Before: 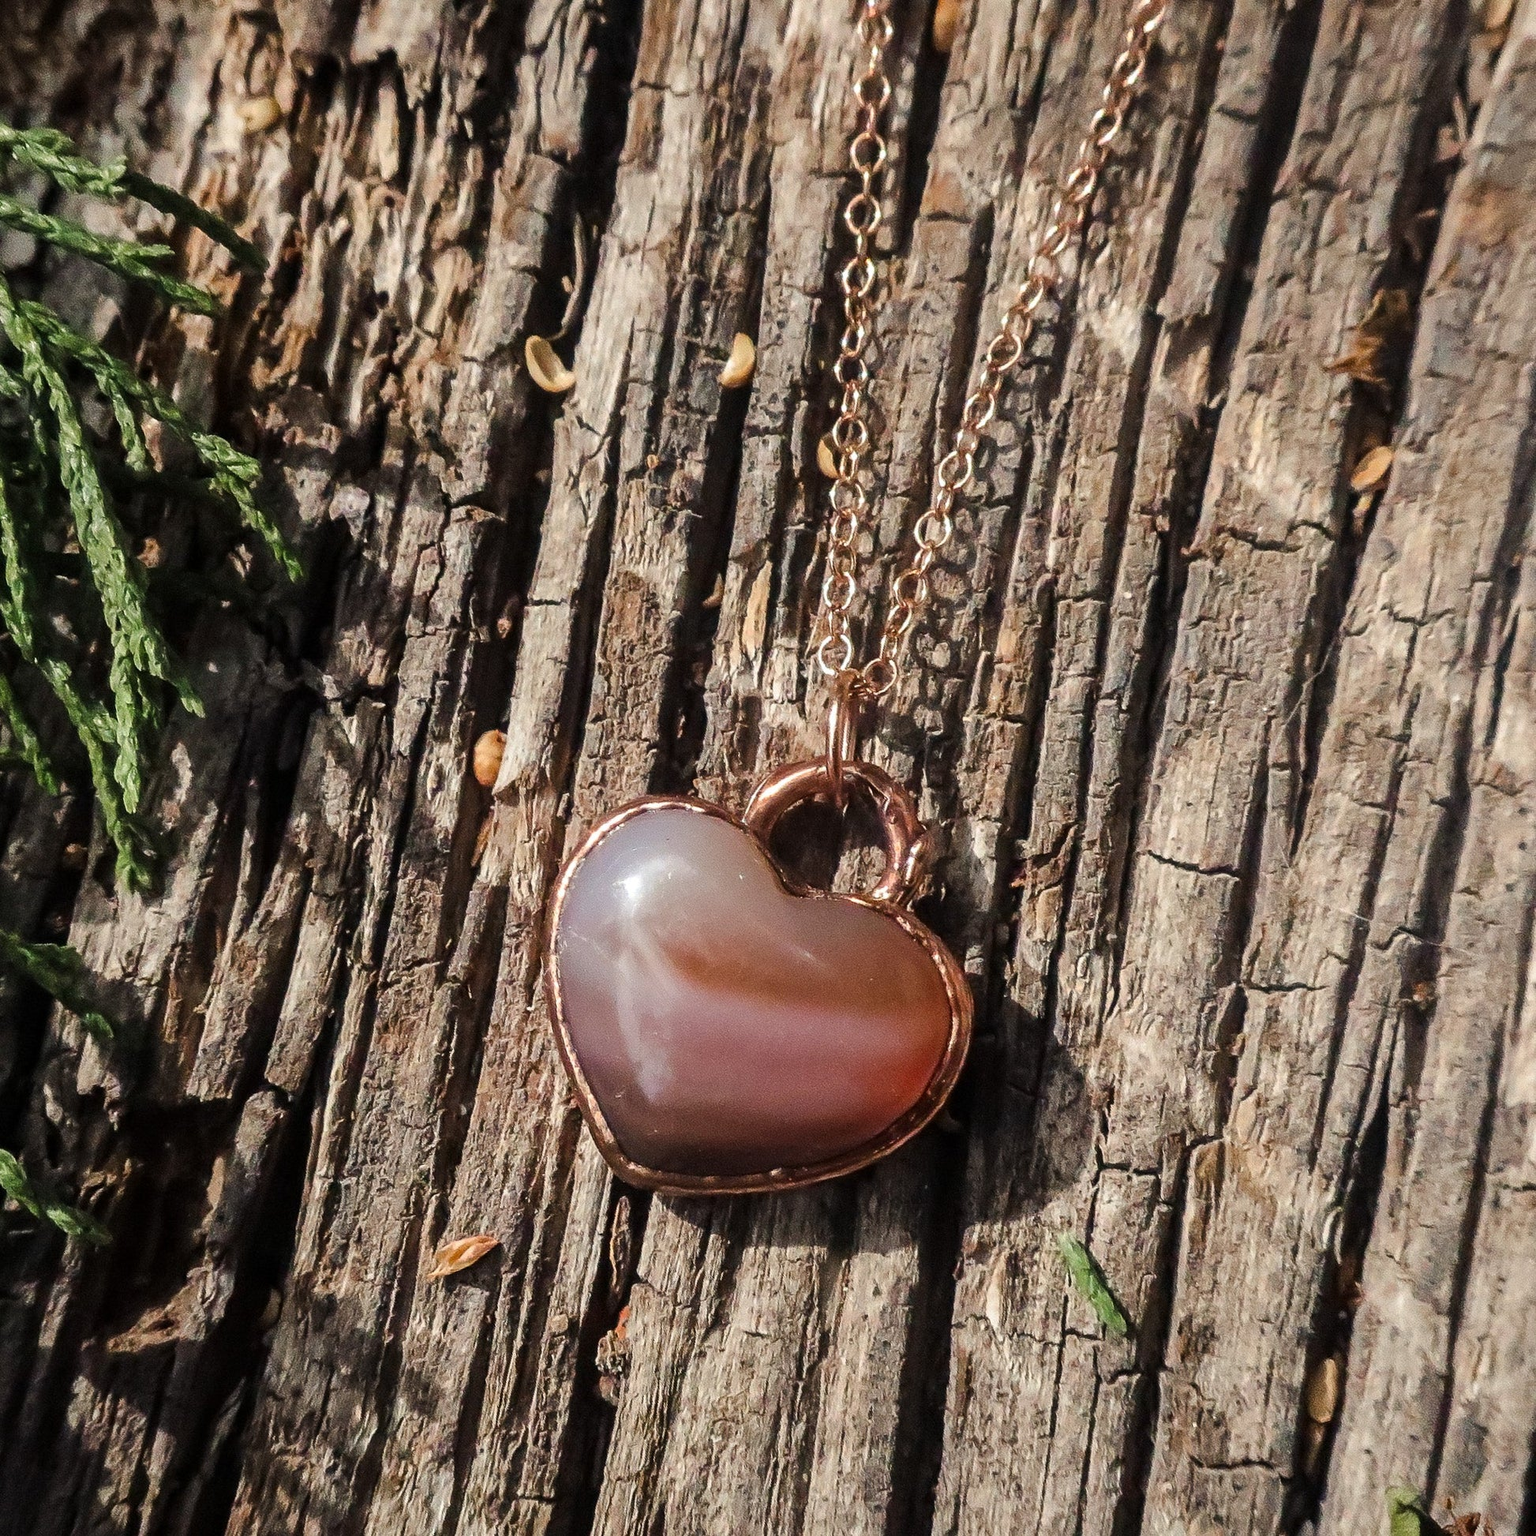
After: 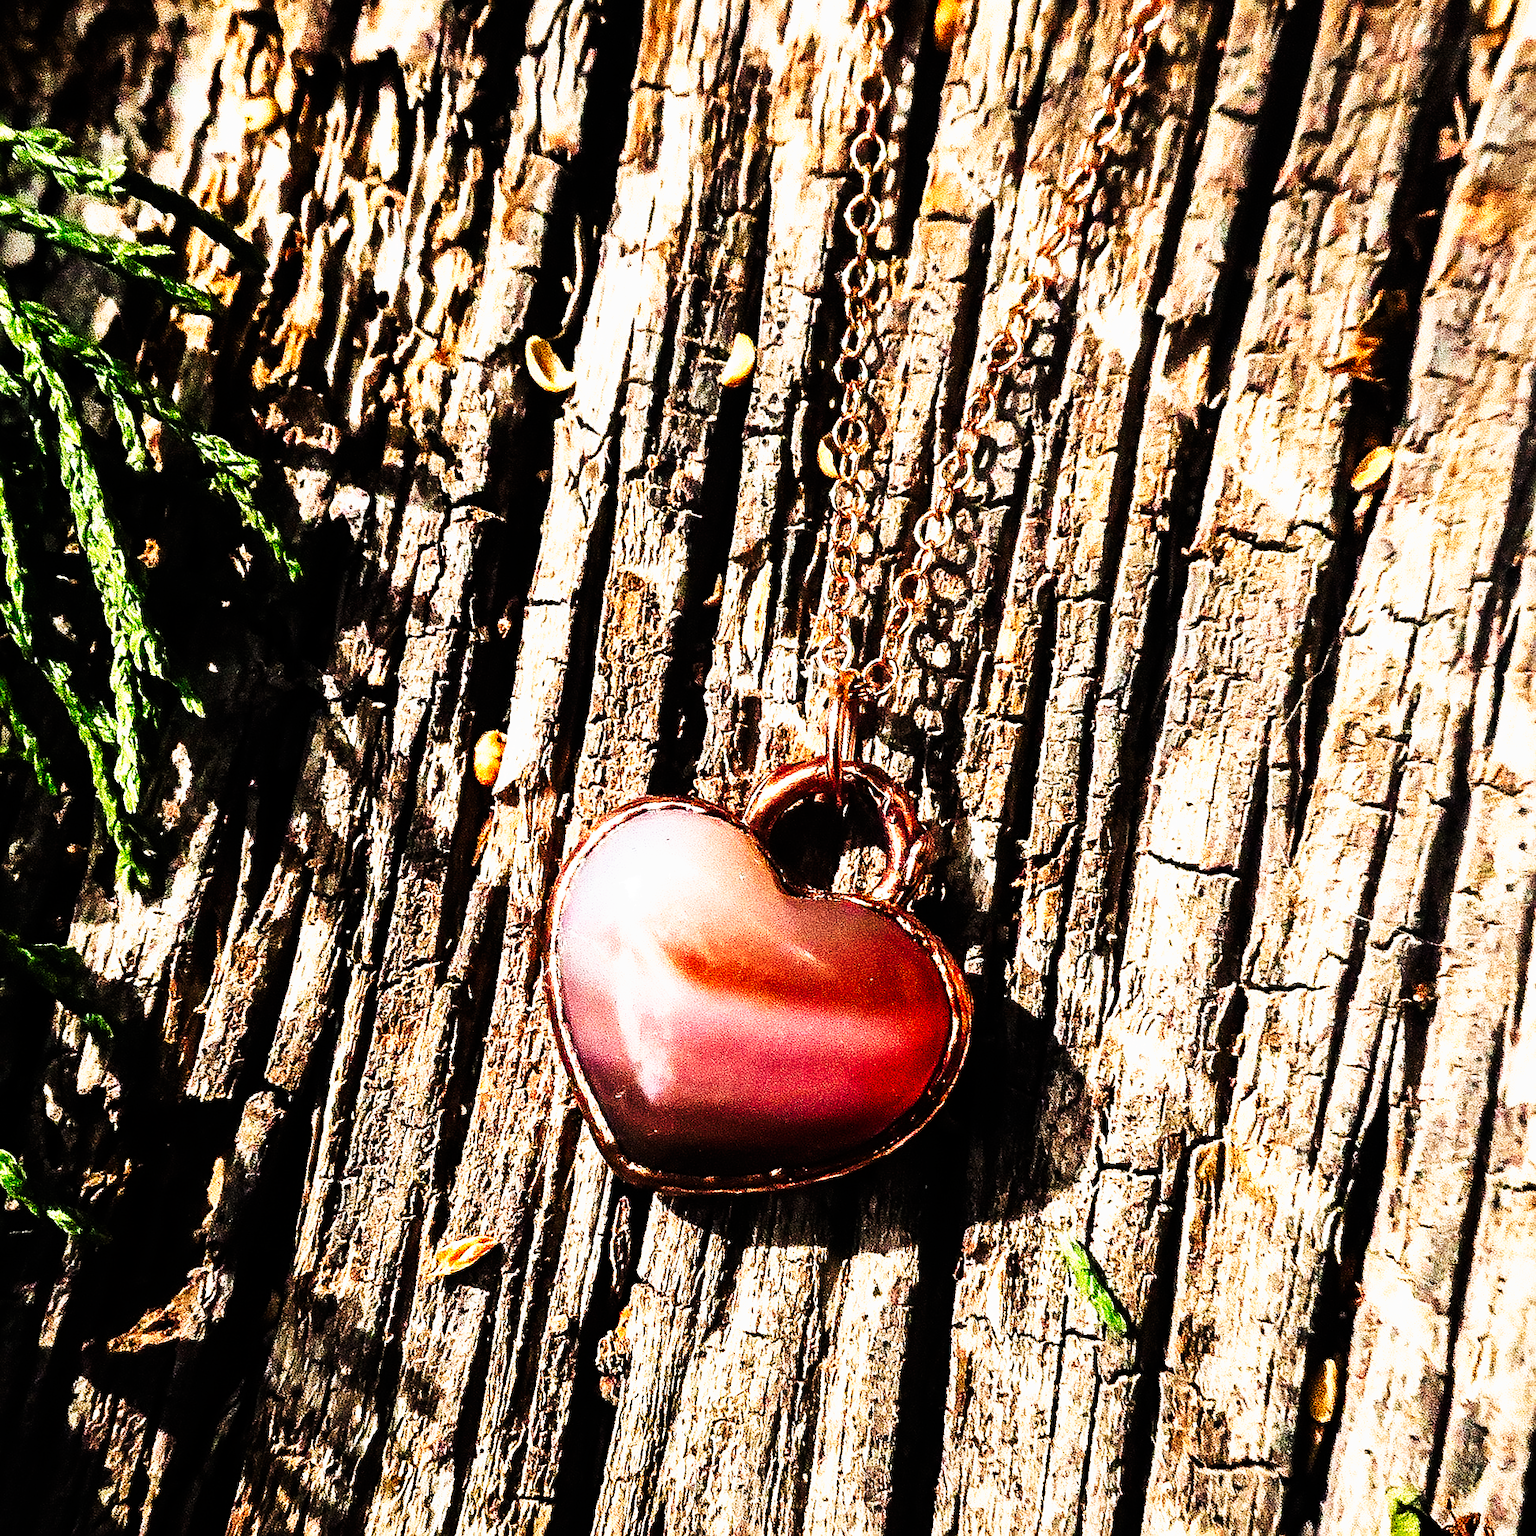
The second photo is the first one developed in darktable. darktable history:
tone curve: curves: ch0 [(0, 0) (0.003, 0) (0.011, 0.001) (0.025, 0.003) (0.044, 0.003) (0.069, 0.006) (0.1, 0.009) (0.136, 0.014) (0.177, 0.029) (0.224, 0.061) (0.277, 0.127) (0.335, 0.218) (0.399, 0.38) (0.468, 0.588) (0.543, 0.809) (0.623, 0.947) (0.709, 0.987) (0.801, 0.99) (0.898, 0.99) (1, 1)], preserve colors none
sharpen: on, module defaults
